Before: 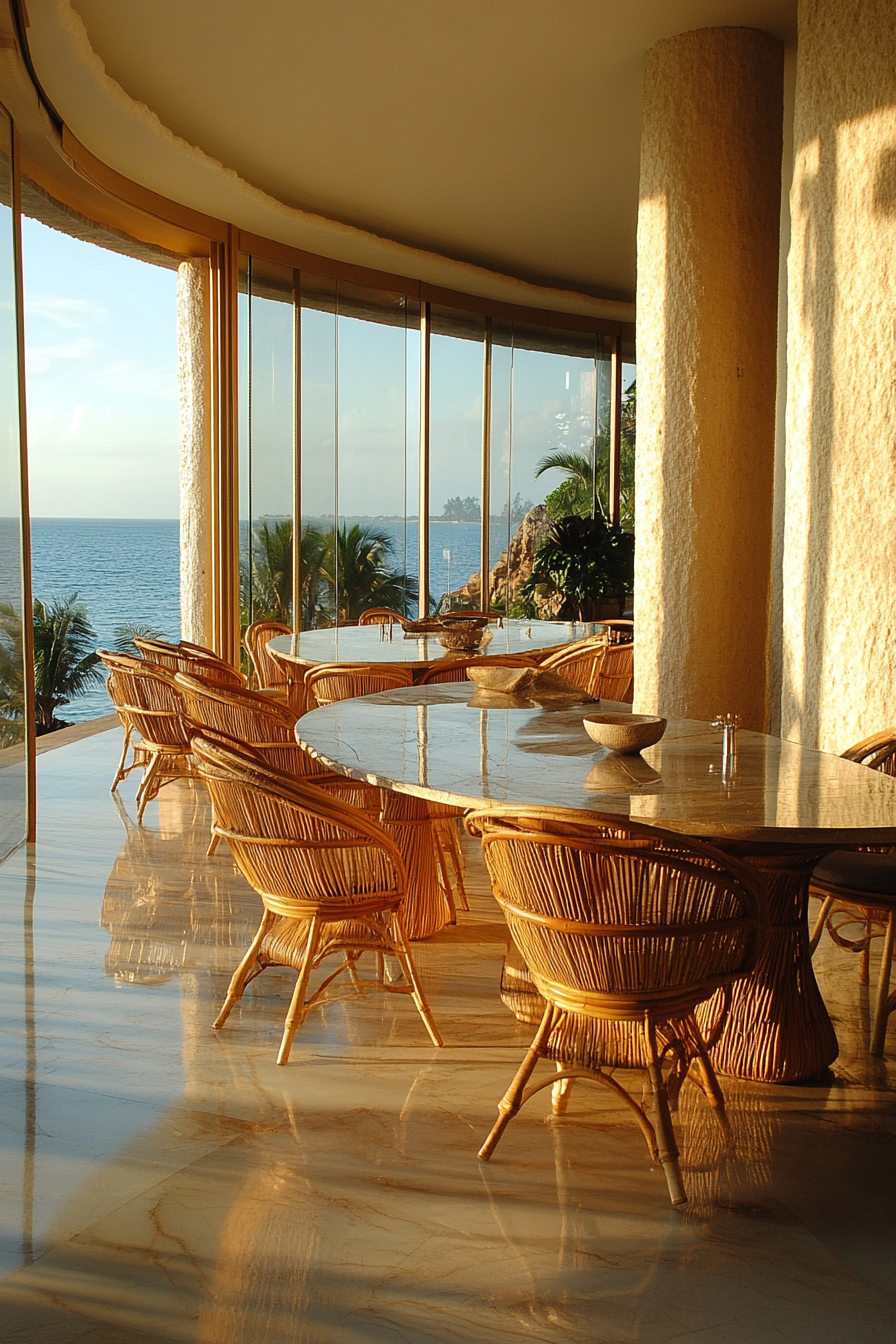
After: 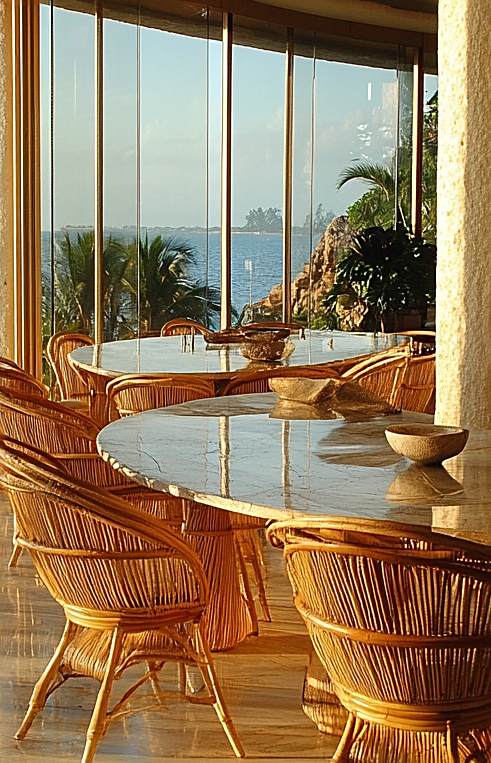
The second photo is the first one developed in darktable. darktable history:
color zones: mix -92.45%
sharpen: on, module defaults
crop and rotate: left 22.159%, top 21.538%, right 22.978%, bottom 21.636%
